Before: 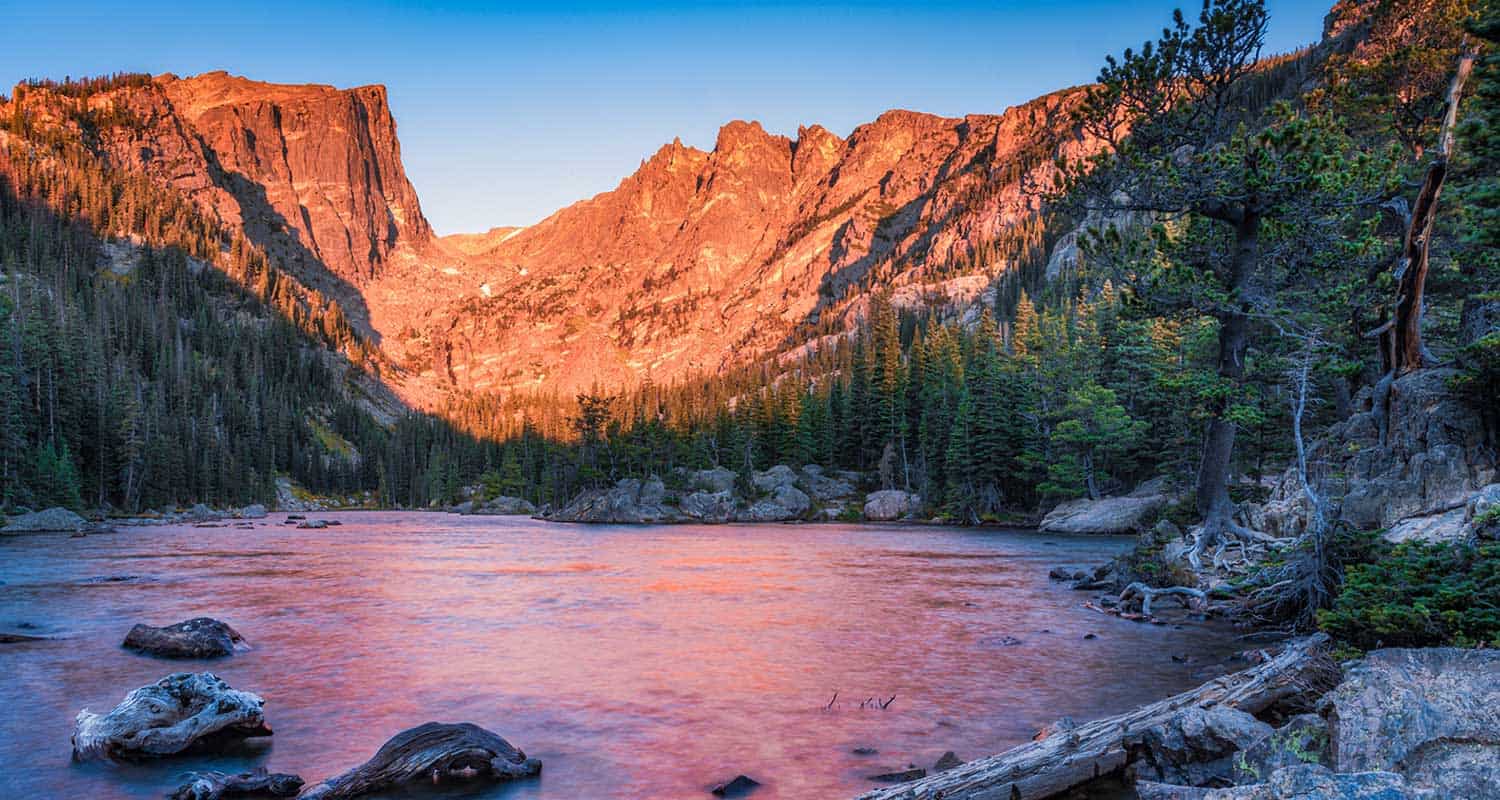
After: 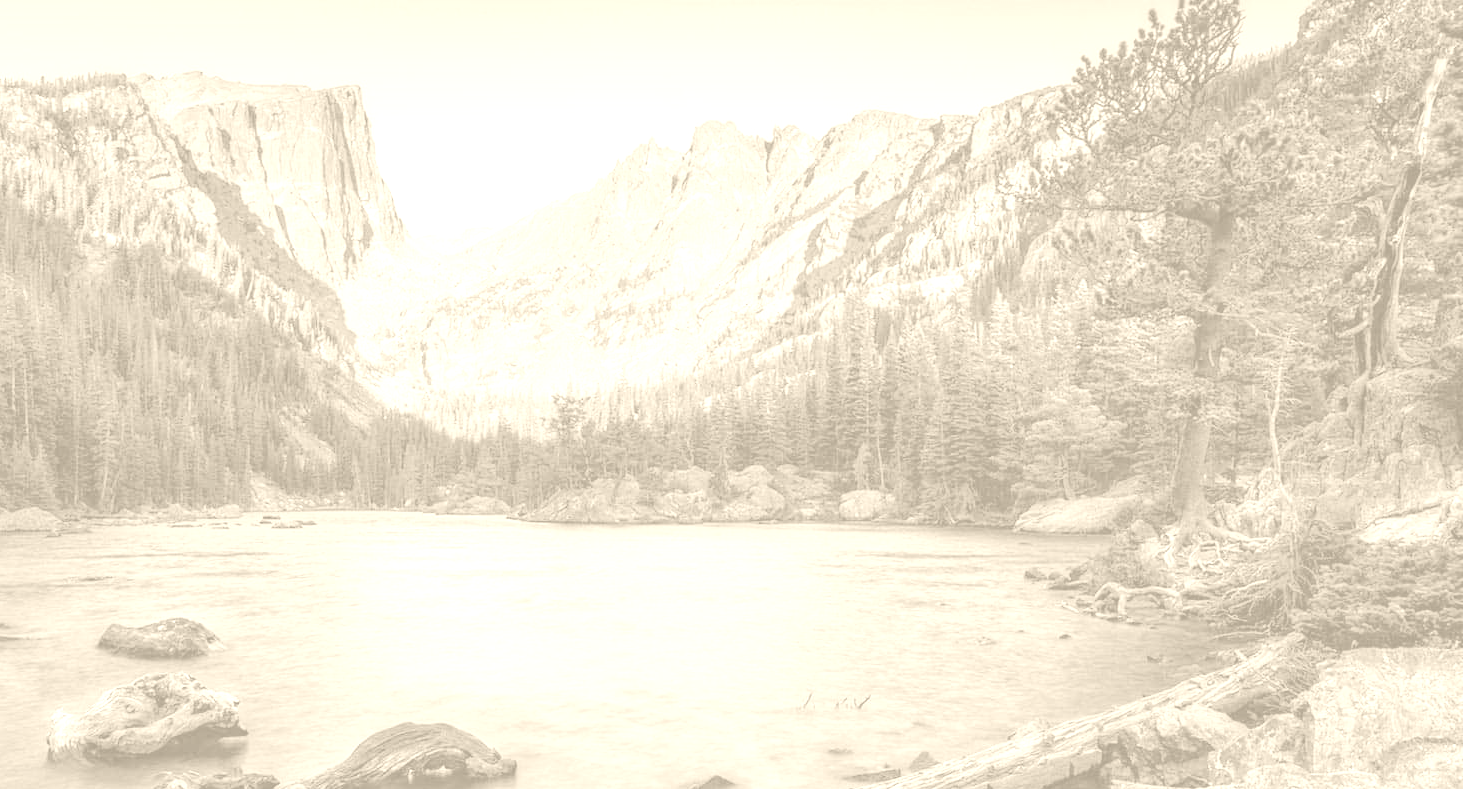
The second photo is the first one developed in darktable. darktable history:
crop and rotate: left 1.774%, right 0.633%, bottom 1.28%
colorize: hue 36°, saturation 71%, lightness 80.79%
white balance: emerald 1
contrast brightness saturation: contrast 0.1, brightness 0.3, saturation 0.14
exposure: exposure -0.582 EV, compensate highlight preservation false
